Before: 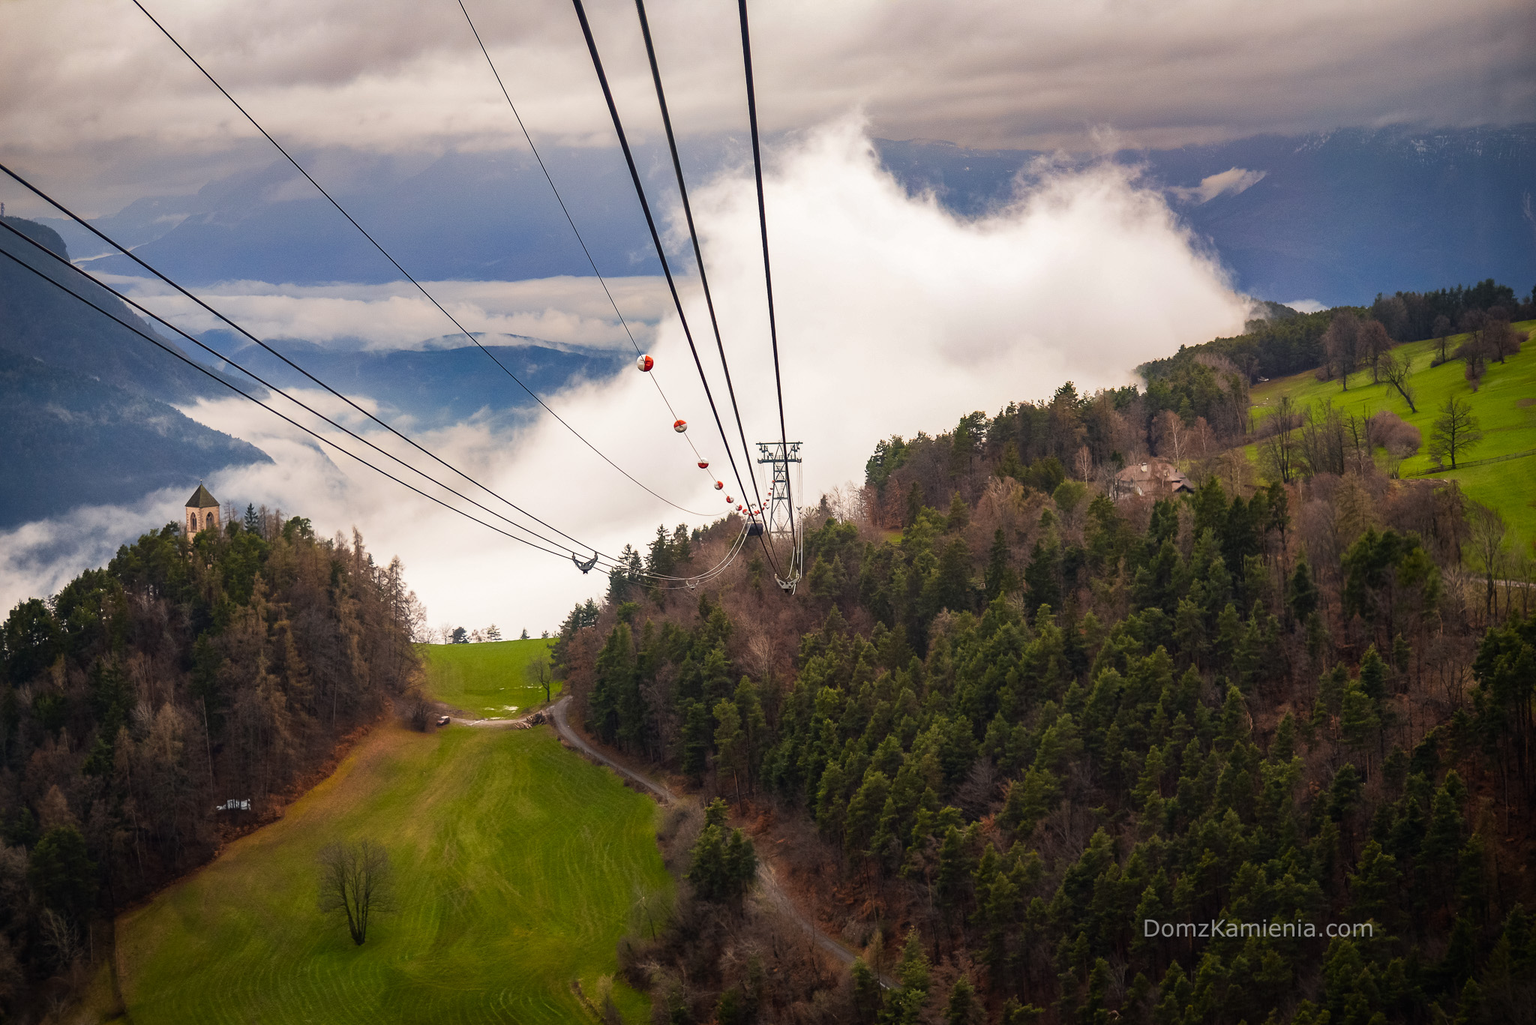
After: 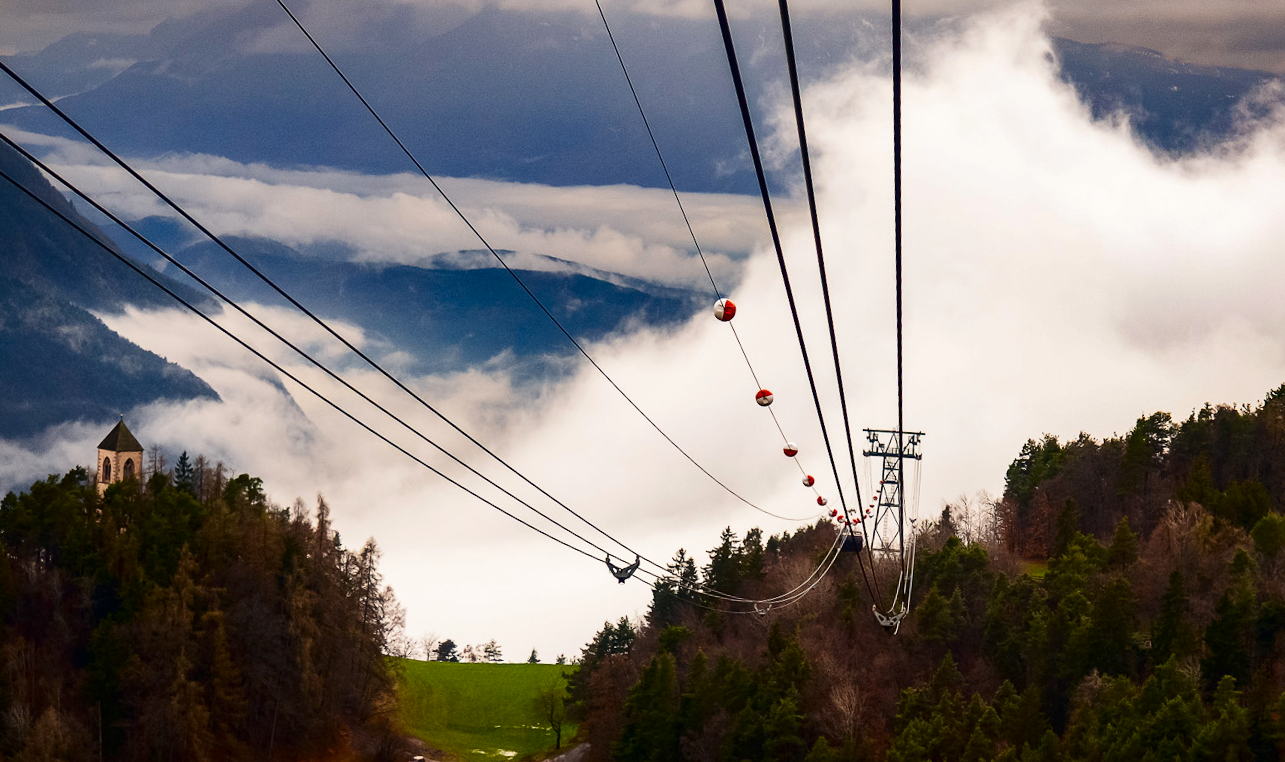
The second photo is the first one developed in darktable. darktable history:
crop and rotate: angle -4.9°, left 2.223%, top 7.063%, right 27.194%, bottom 30.197%
contrast brightness saturation: contrast 0.188, brightness -0.241, saturation 0.107
